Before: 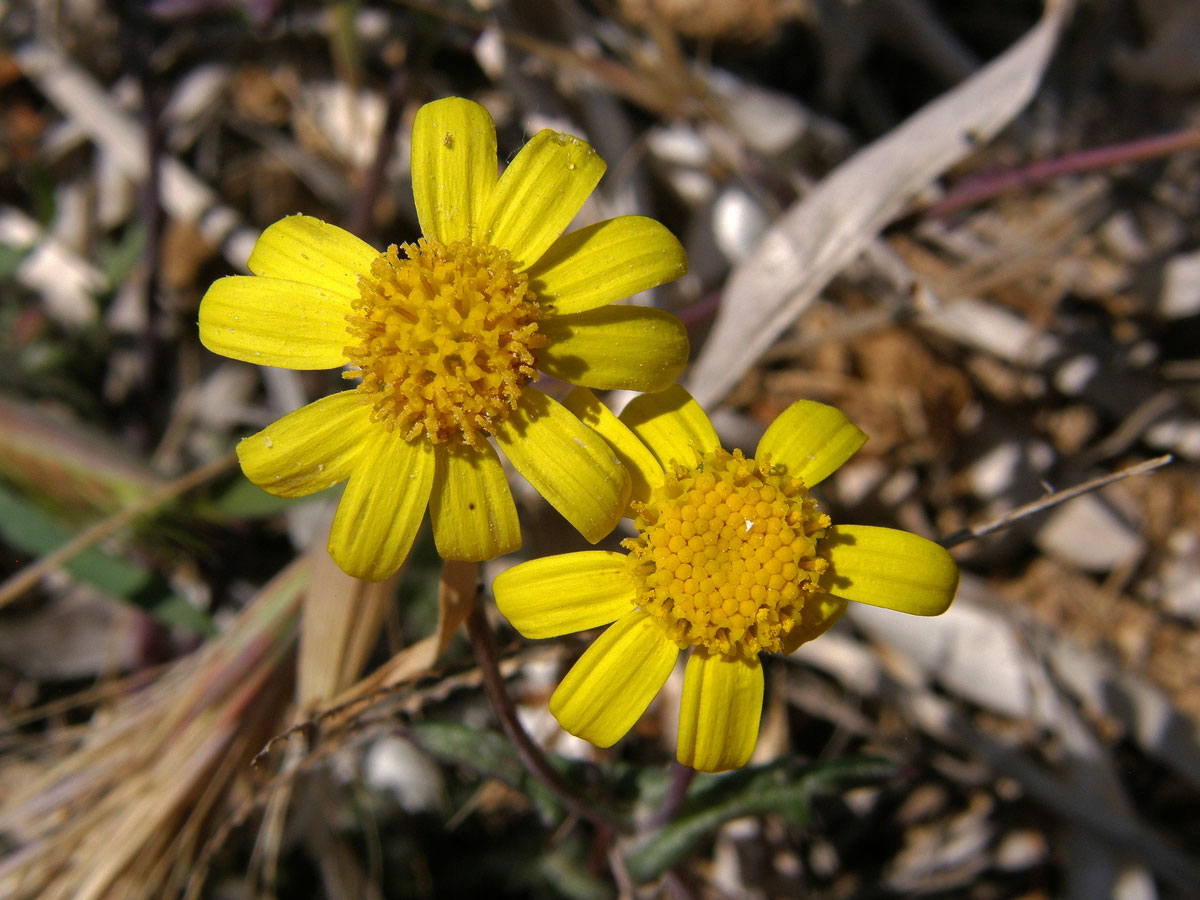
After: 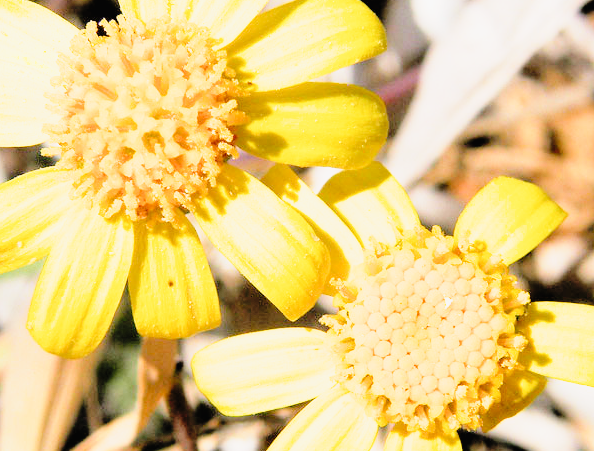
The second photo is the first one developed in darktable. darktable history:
exposure: exposure 2.001 EV, compensate exposure bias true, compensate highlight preservation false
tone curve: curves: ch0 [(0, 0.013) (0.129, 0.1) (0.327, 0.382) (0.489, 0.573) (0.66, 0.748) (0.858, 0.926) (1, 0.977)]; ch1 [(0, 0) (0.353, 0.344) (0.45, 0.46) (0.498, 0.498) (0.521, 0.512) (0.563, 0.559) (0.592, 0.585) (0.647, 0.68) (1, 1)]; ch2 [(0, 0) (0.333, 0.346) (0.375, 0.375) (0.427, 0.44) (0.476, 0.492) (0.511, 0.508) (0.528, 0.533) (0.579, 0.61) (0.612, 0.644) (0.66, 0.715) (1, 1)], preserve colors none
filmic rgb: black relative exposure -2.99 EV, white relative exposure 4.56 EV, hardness 1.74, contrast 1.245
crop: left 25.109%, top 24.871%, right 25.335%, bottom 24.995%
